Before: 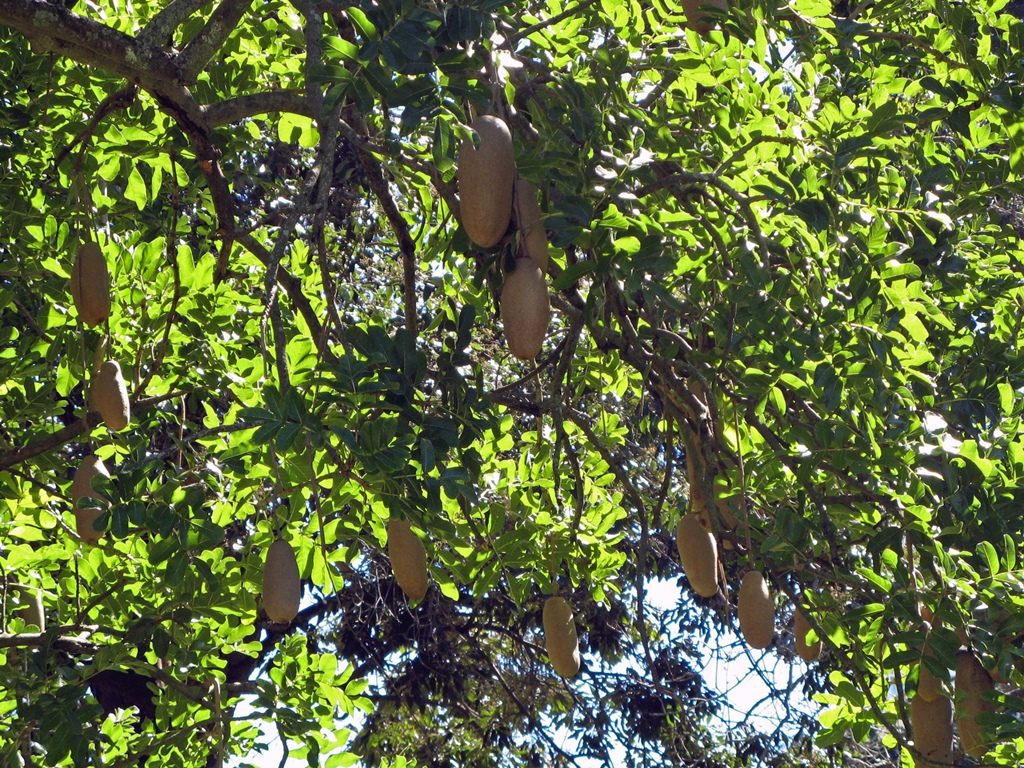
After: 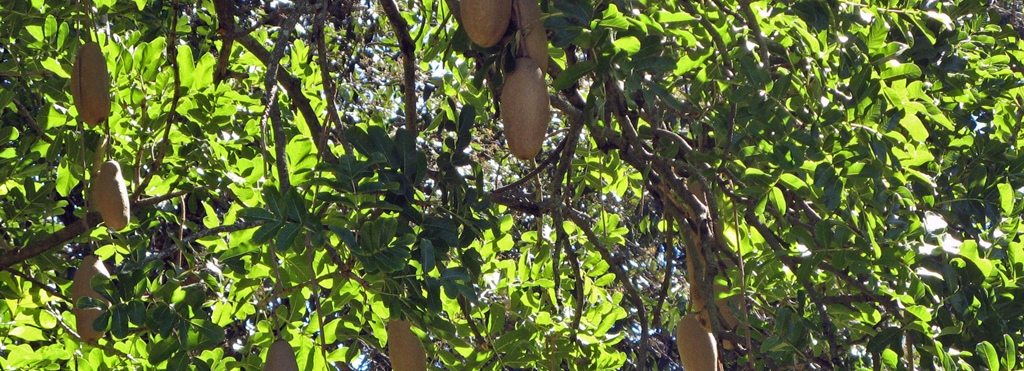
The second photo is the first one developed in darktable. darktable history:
shadows and highlights: soften with gaussian
crop and rotate: top 26.056%, bottom 25.543%
